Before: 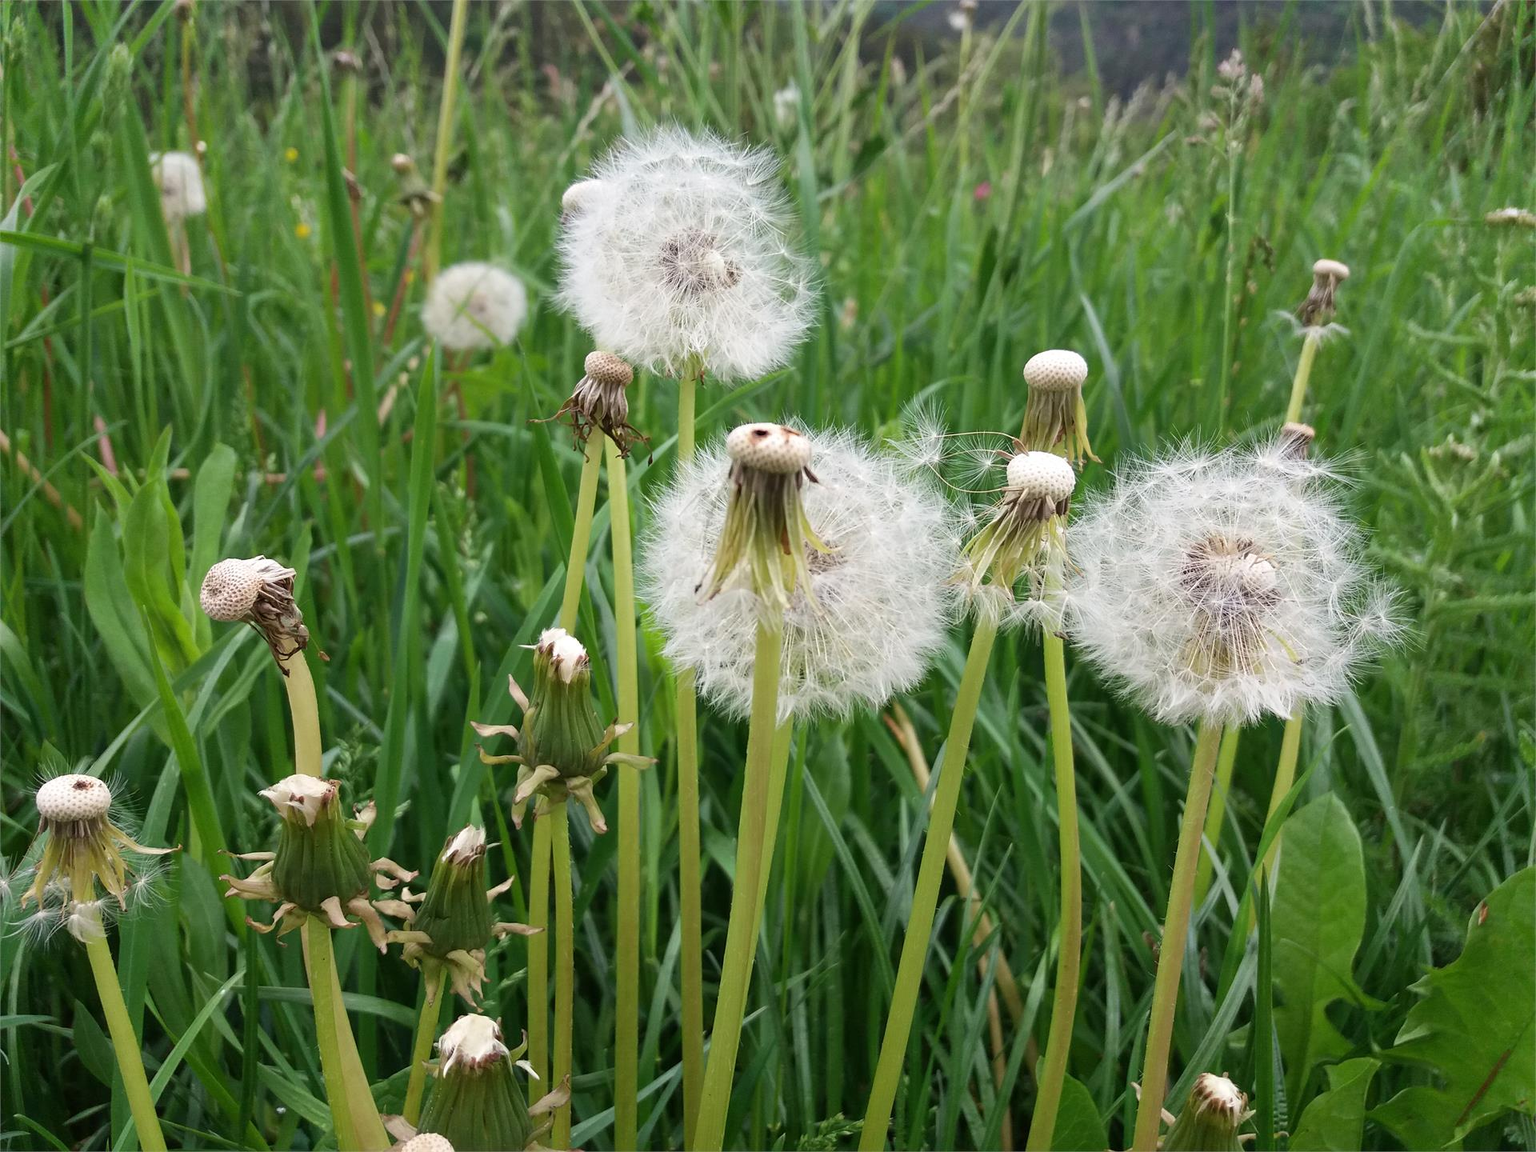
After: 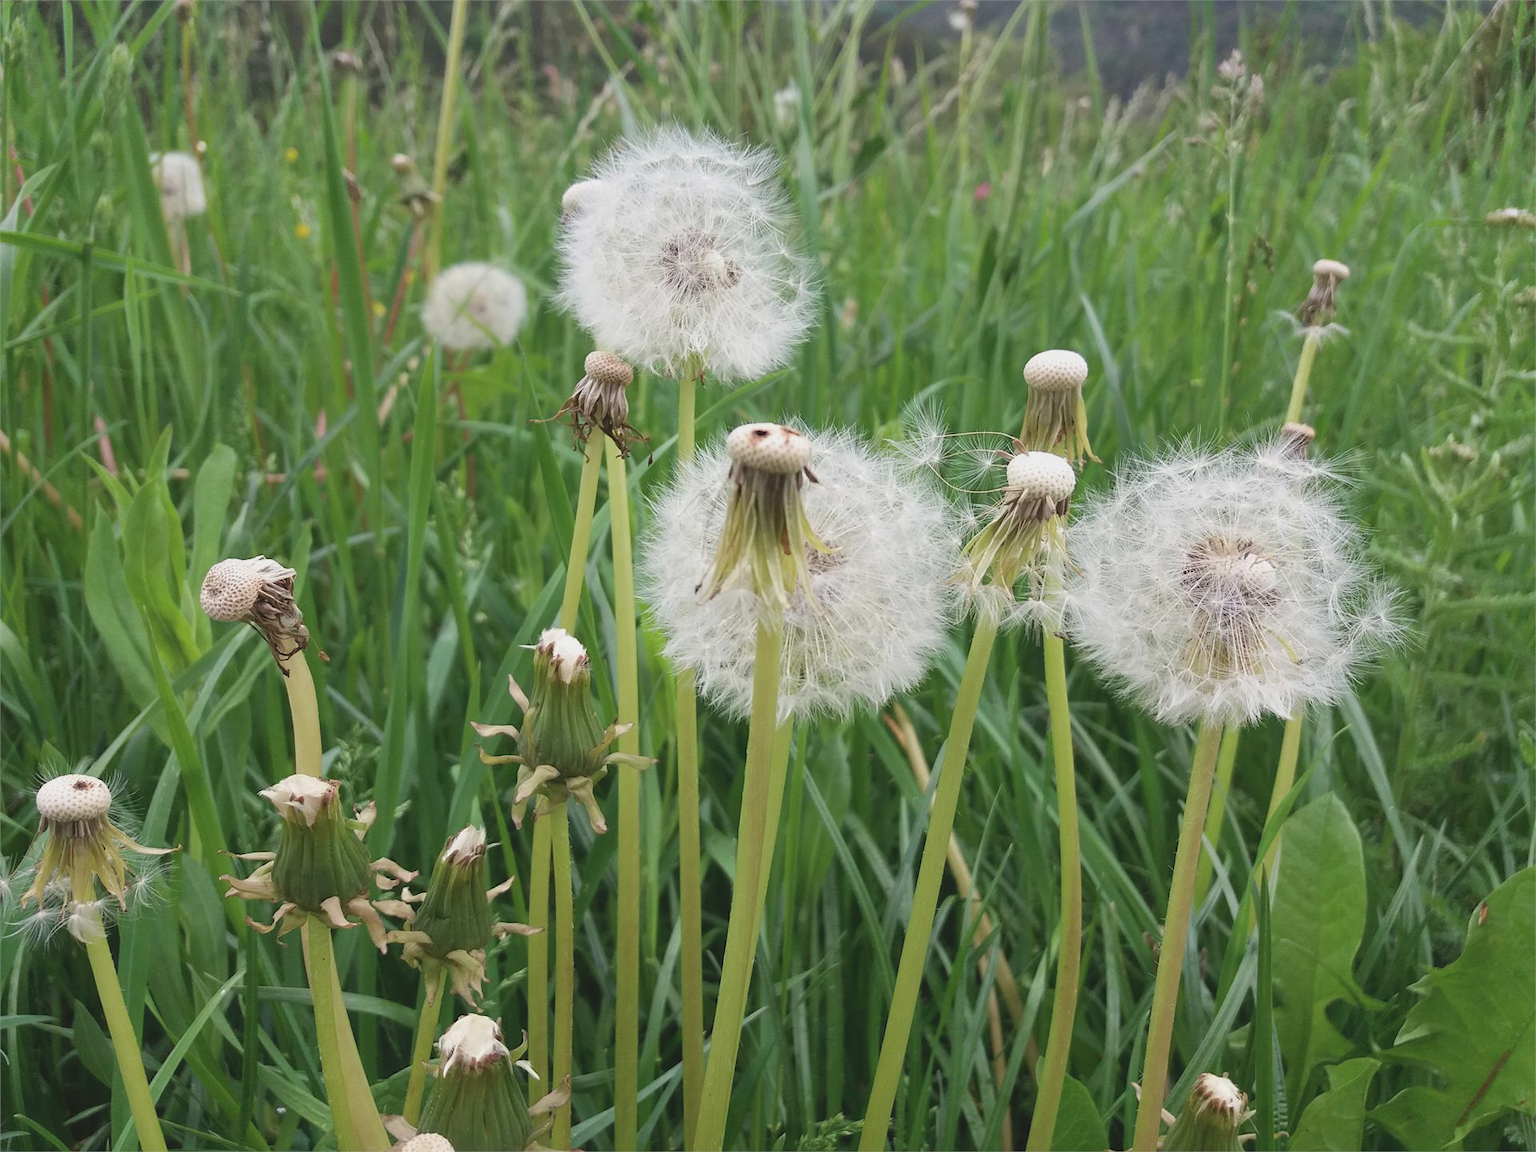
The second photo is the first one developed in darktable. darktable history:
contrast brightness saturation: contrast -0.14, brightness 0.048, saturation -0.13
